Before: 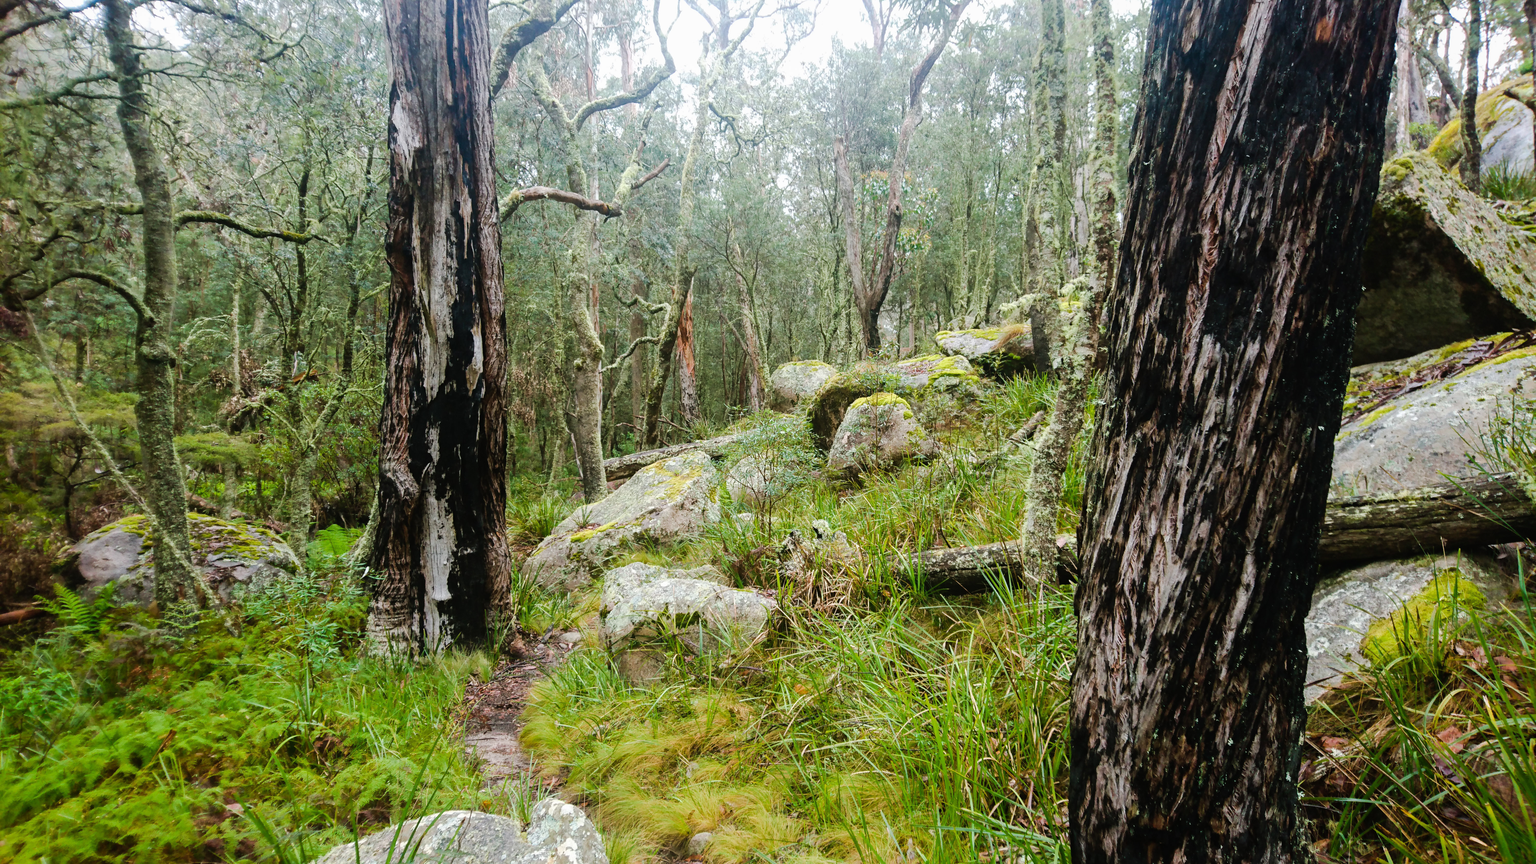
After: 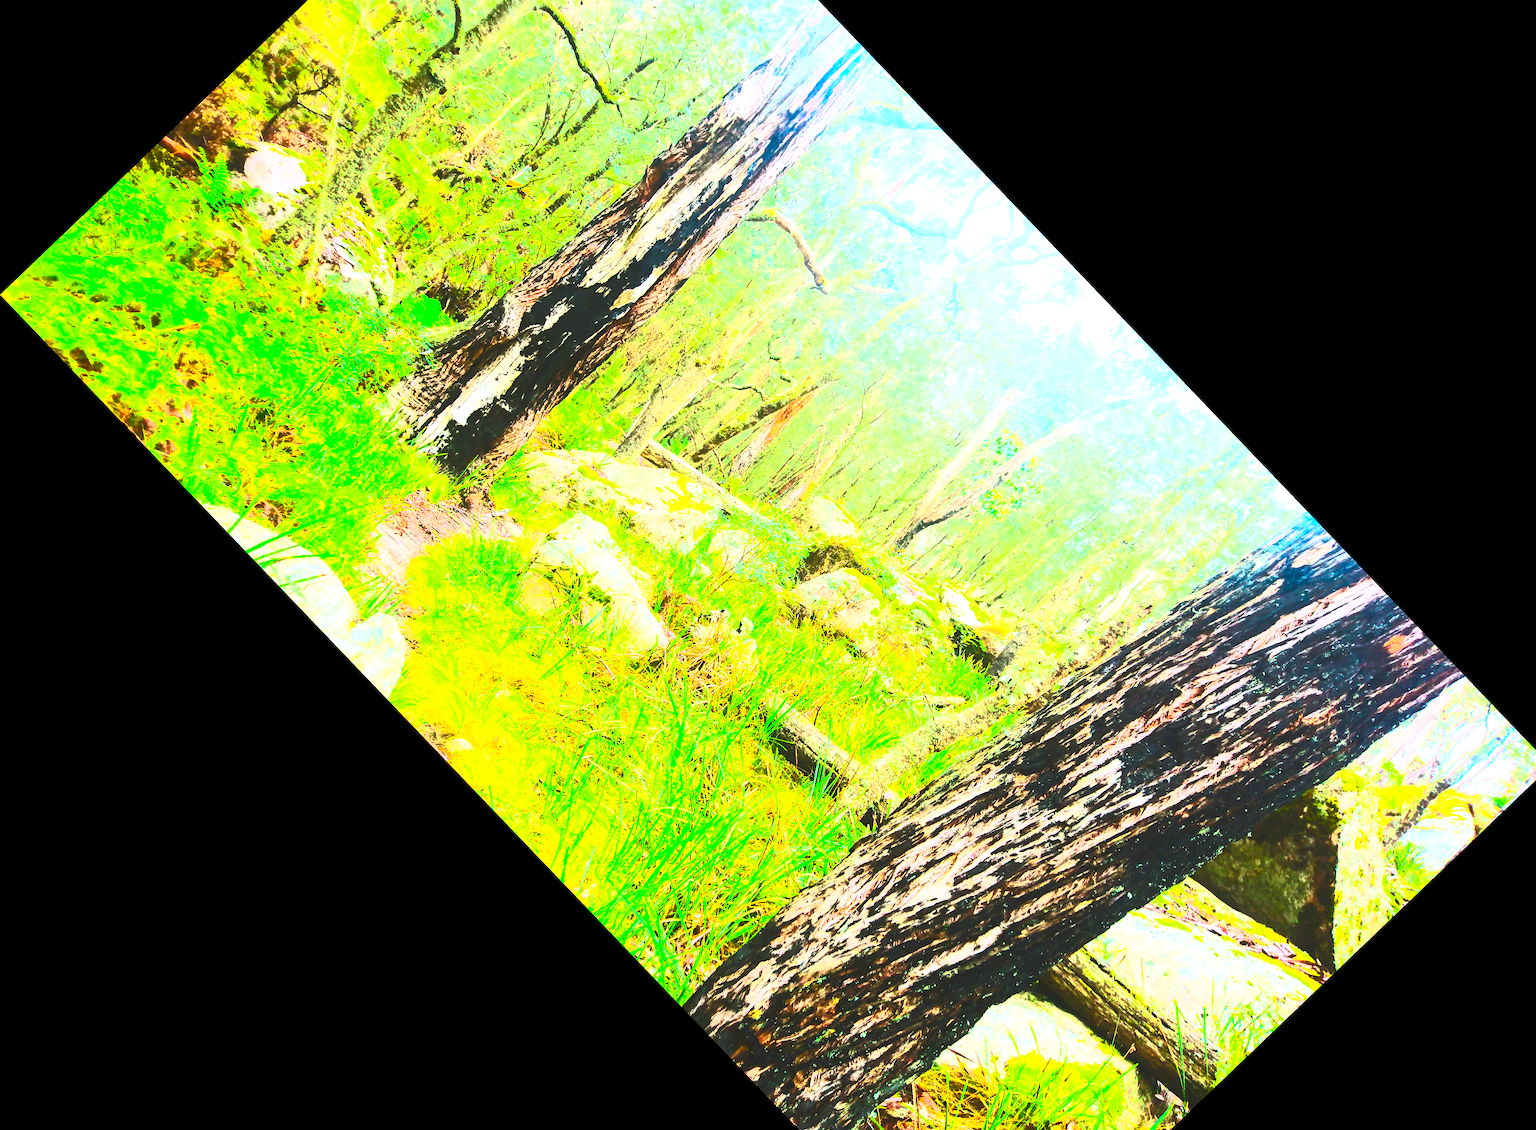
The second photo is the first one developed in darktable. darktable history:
contrast brightness saturation: contrast 1, brightness 1, saturation 1
sharpen: on, module defaults
crop and rotate: angle -46.26°, top 16.234%, right 0.912%, bottom 11.704%
exposure: exposure 2.003 EV, compensate highlight preservation false
